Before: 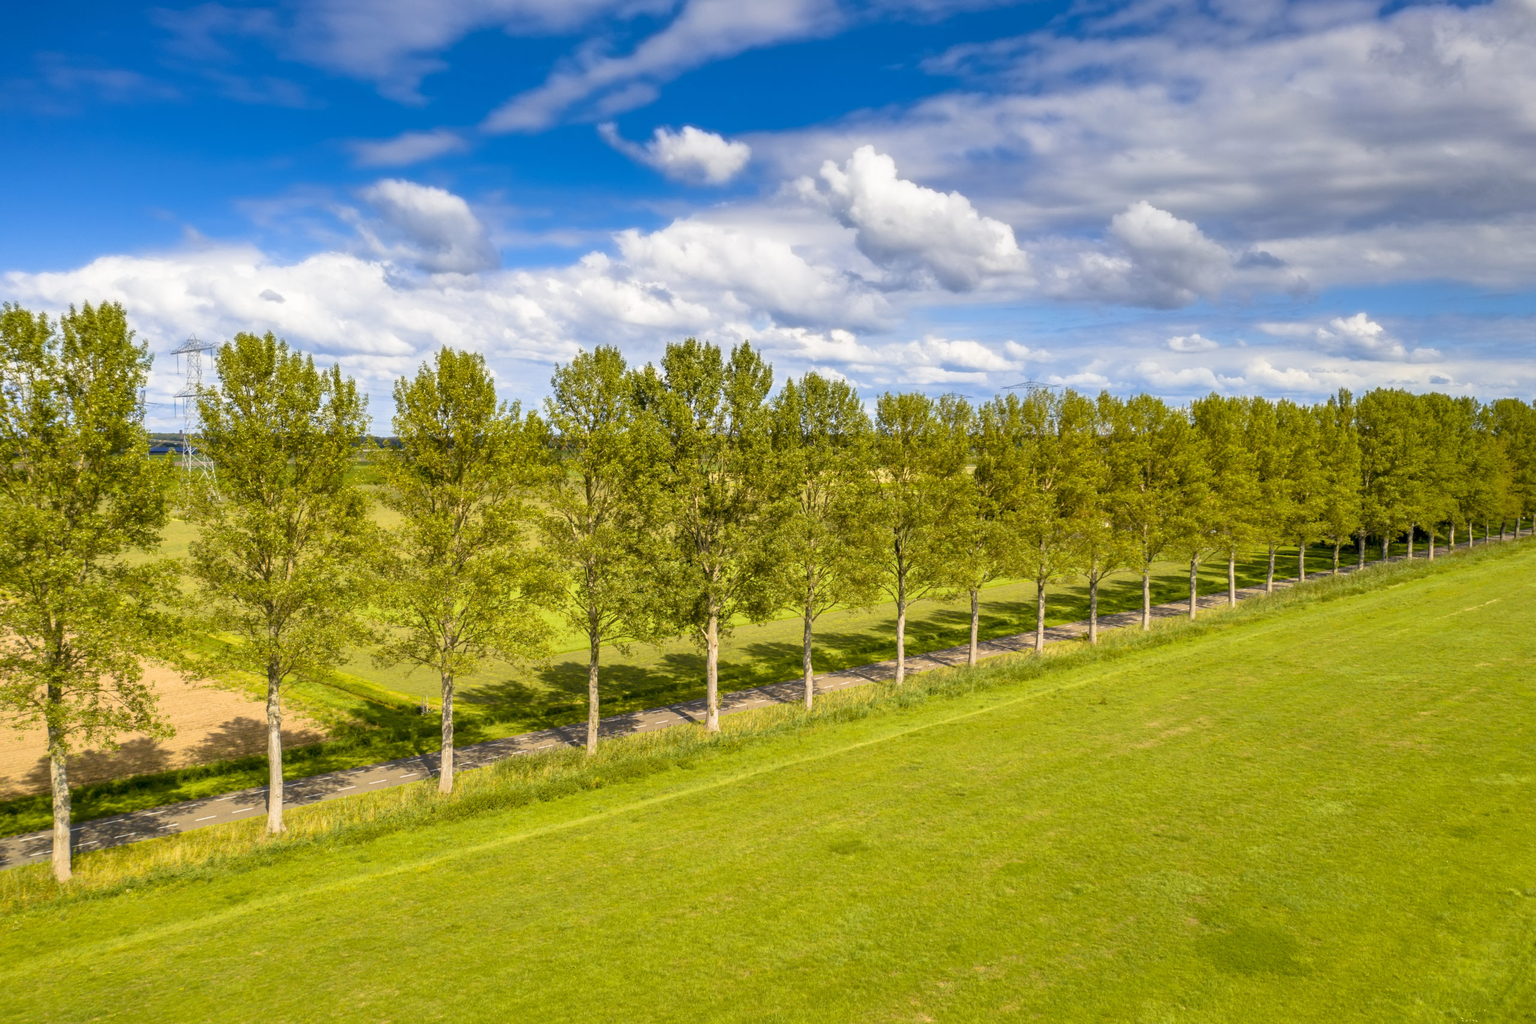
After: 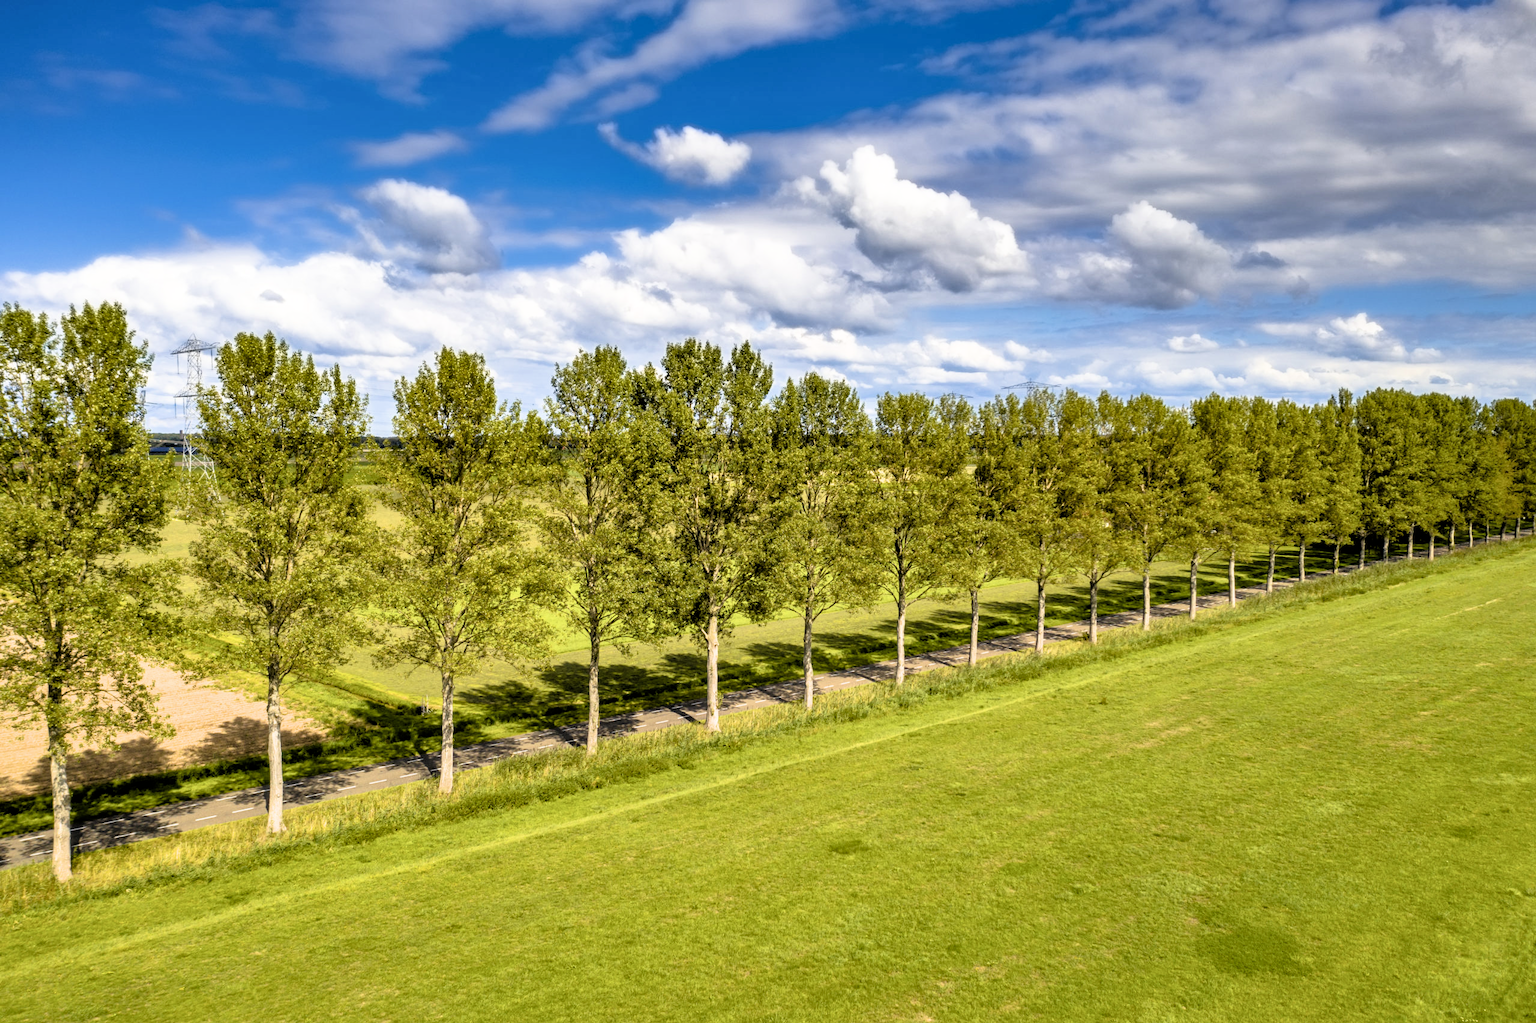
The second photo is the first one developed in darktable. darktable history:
filmic rgb: black relative exposure -3.64 EV, white relative exposure 2.44 EV, hardness 3.29
shadows and highlights: shadows 49.35, highlights -41.85, soften with gaussian
